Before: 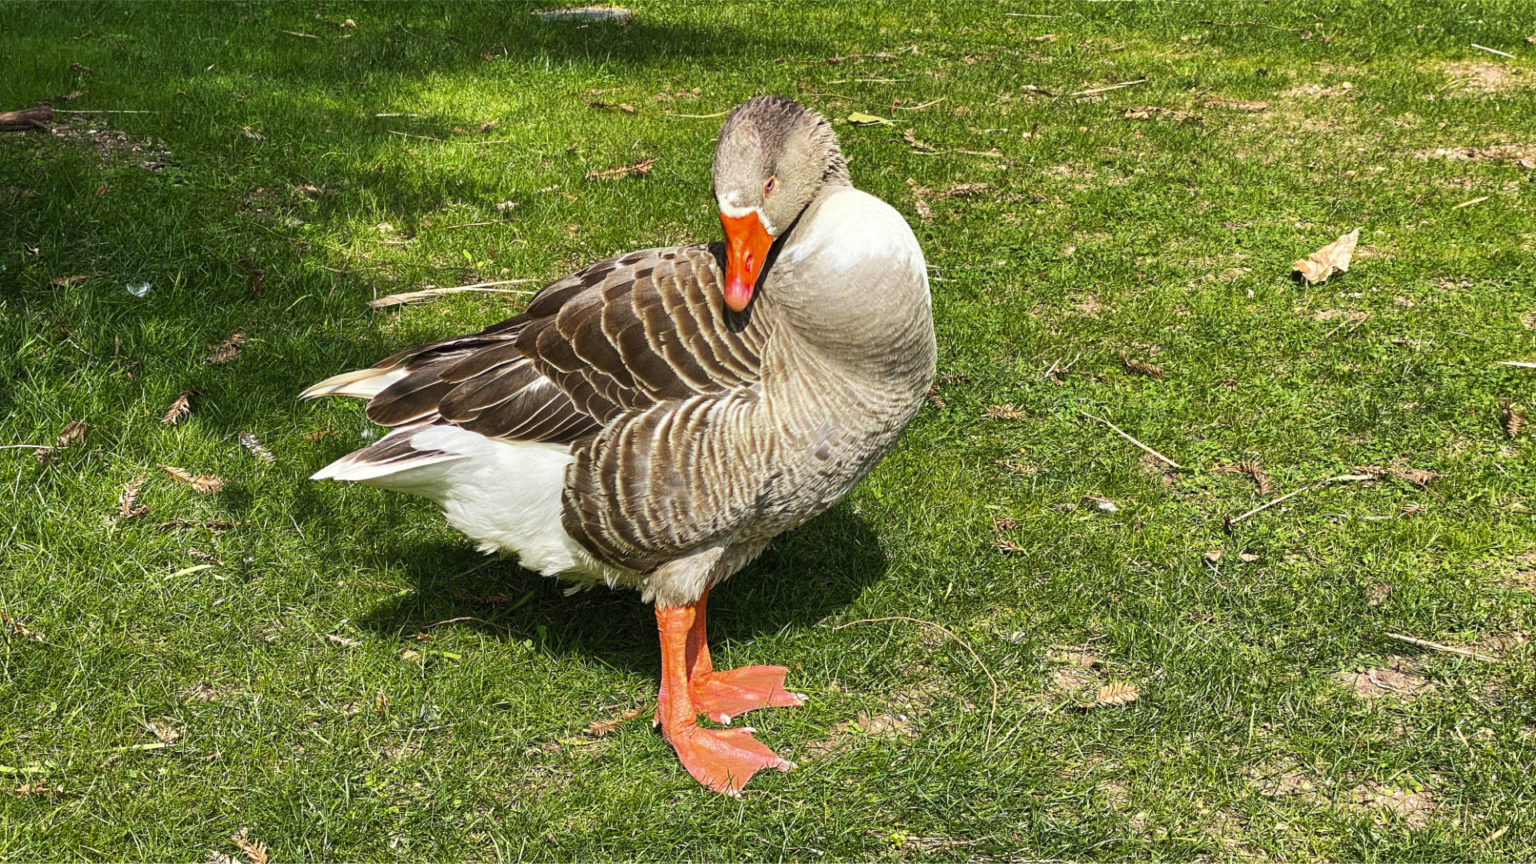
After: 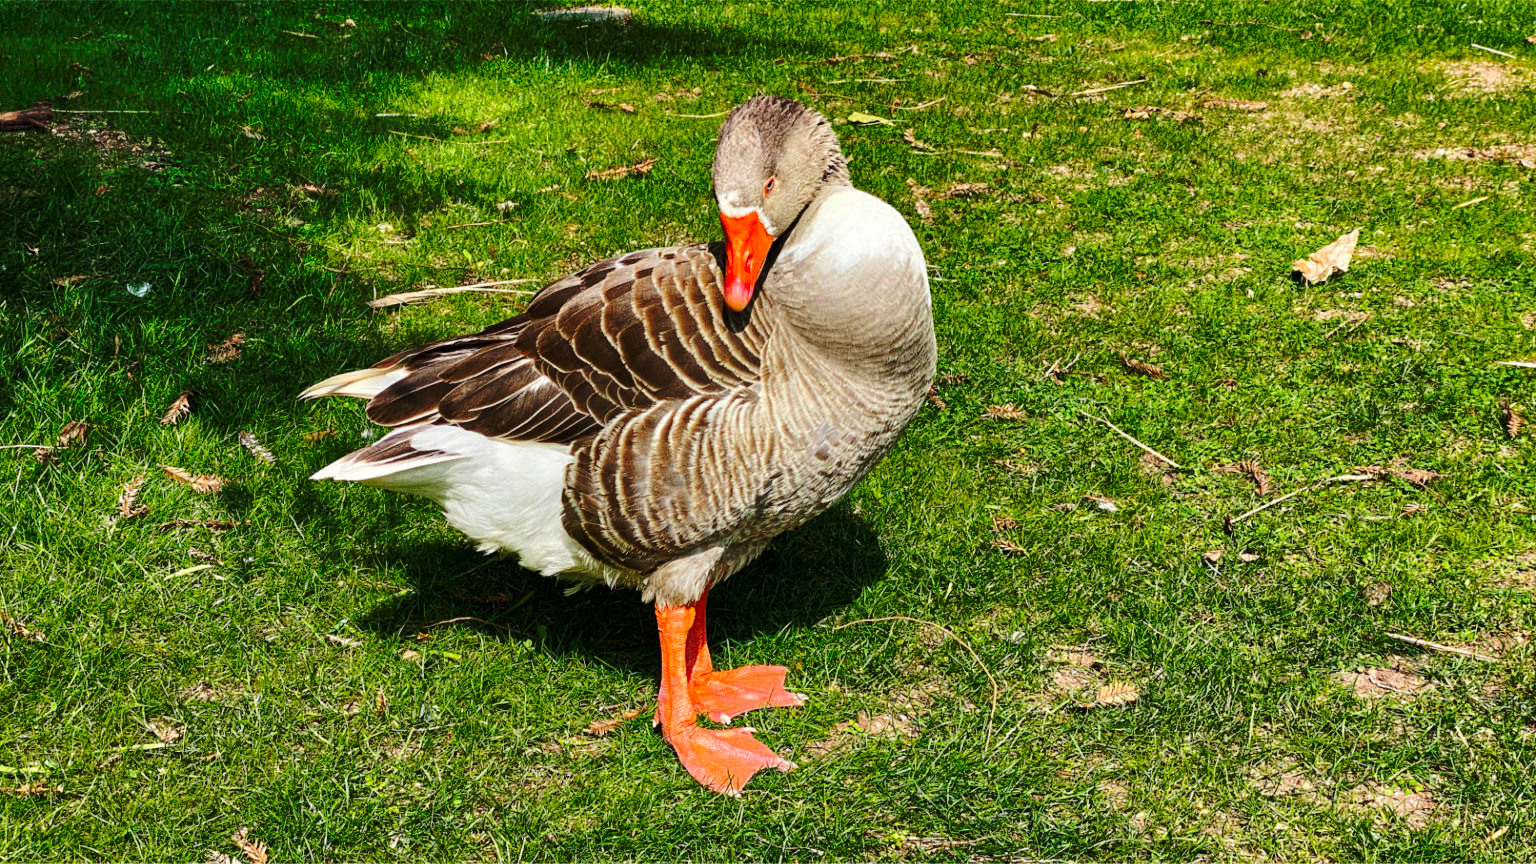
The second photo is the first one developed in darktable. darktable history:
base curve: curves: ch0 [(0, 0) (0.073, 0.04) (0.157, 0.139) (0.492, 0.492) (0.758, 0.758) (1, 1)], preserve colors none
shadows and highlights: shadows 29.32, highlights -29.32, low approximation 0.01, soften with gaussian
